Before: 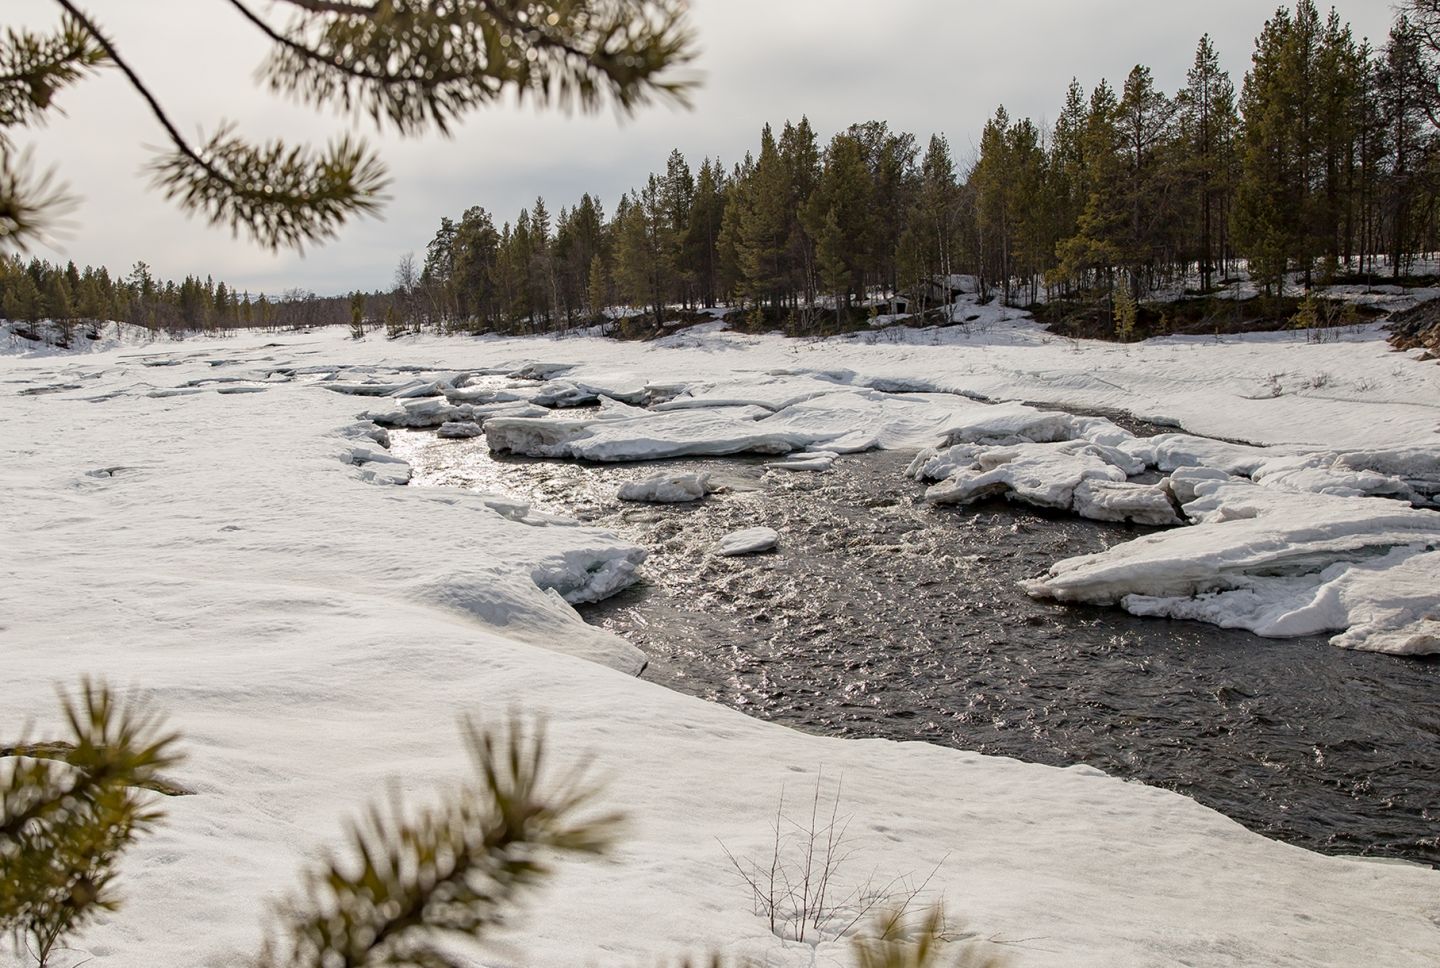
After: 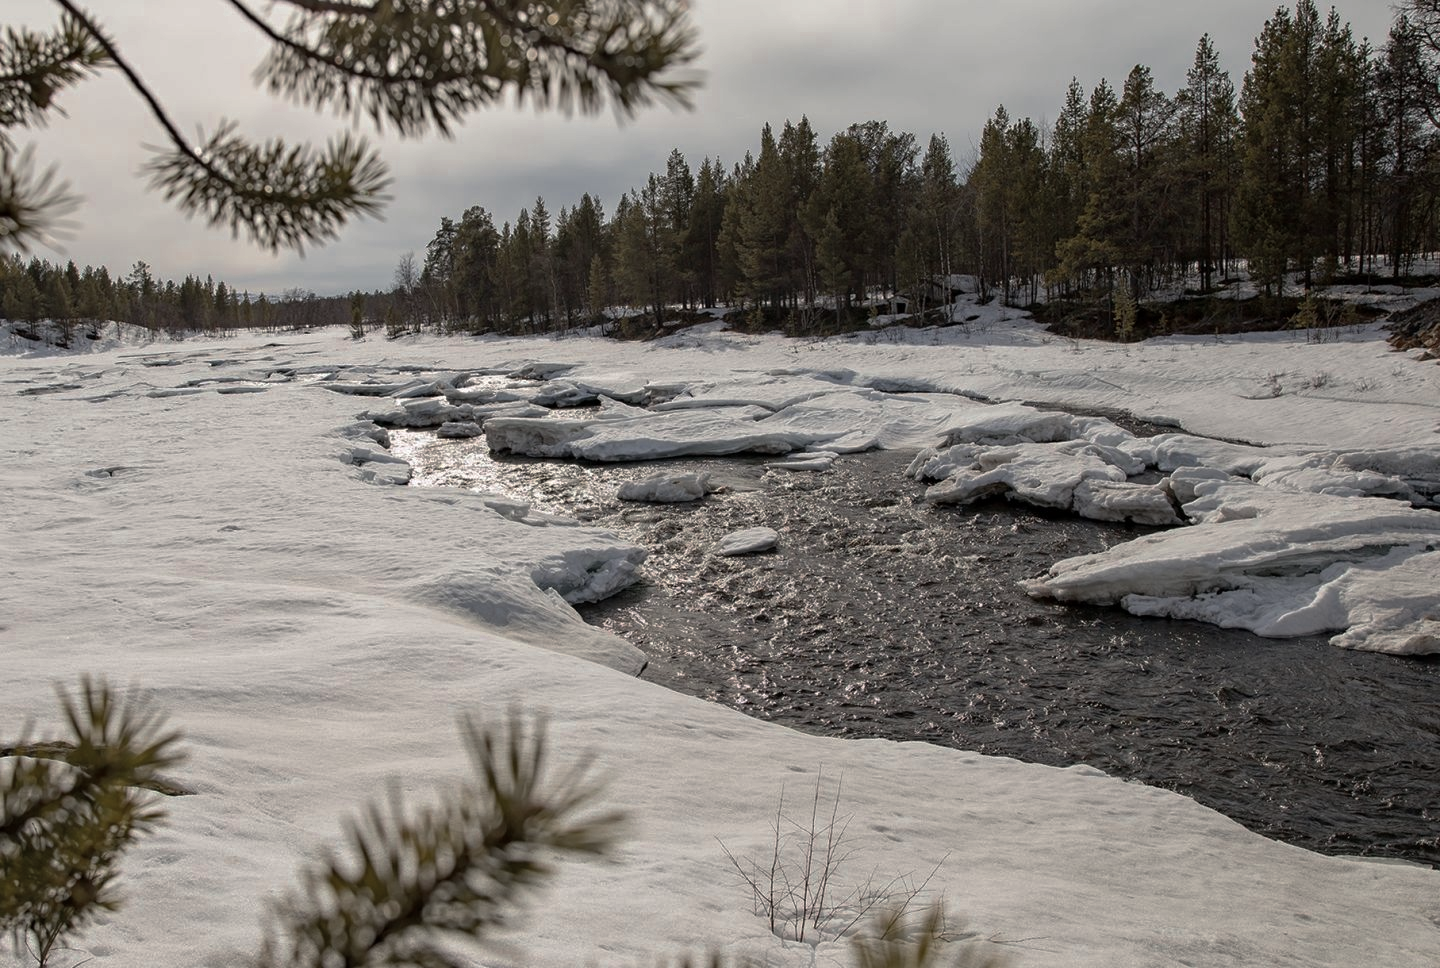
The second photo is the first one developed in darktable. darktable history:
base curve: curves: ch0 [(0, 0) (0.595, 0.418) (1, 1)], preserve colors none
color zones: curves: ch0 [(0, 0.5) (0.125, 0.4) (0.25, 0.5) (0.375, 0.4) (0.5, 0.4) (0.625, 0.35) (0.75, 0.35) (0.875, 0.5)]; ch1 [(0, 0.35) (0.125, 0.45) (0.25, 0.35) (0.375, 0.35) (0.5, 0.35) (0.625, 0.35) (0.75, 0.45) (0.875, 0.35)]; ch2 [(0, 0.6) (0.125, 0.5) (0.25, 0.5) (0.375, 0.6) (0.5, 0.6) (0.625, 0.5) (0.75, 0.5) (0.875, 0.5)]
